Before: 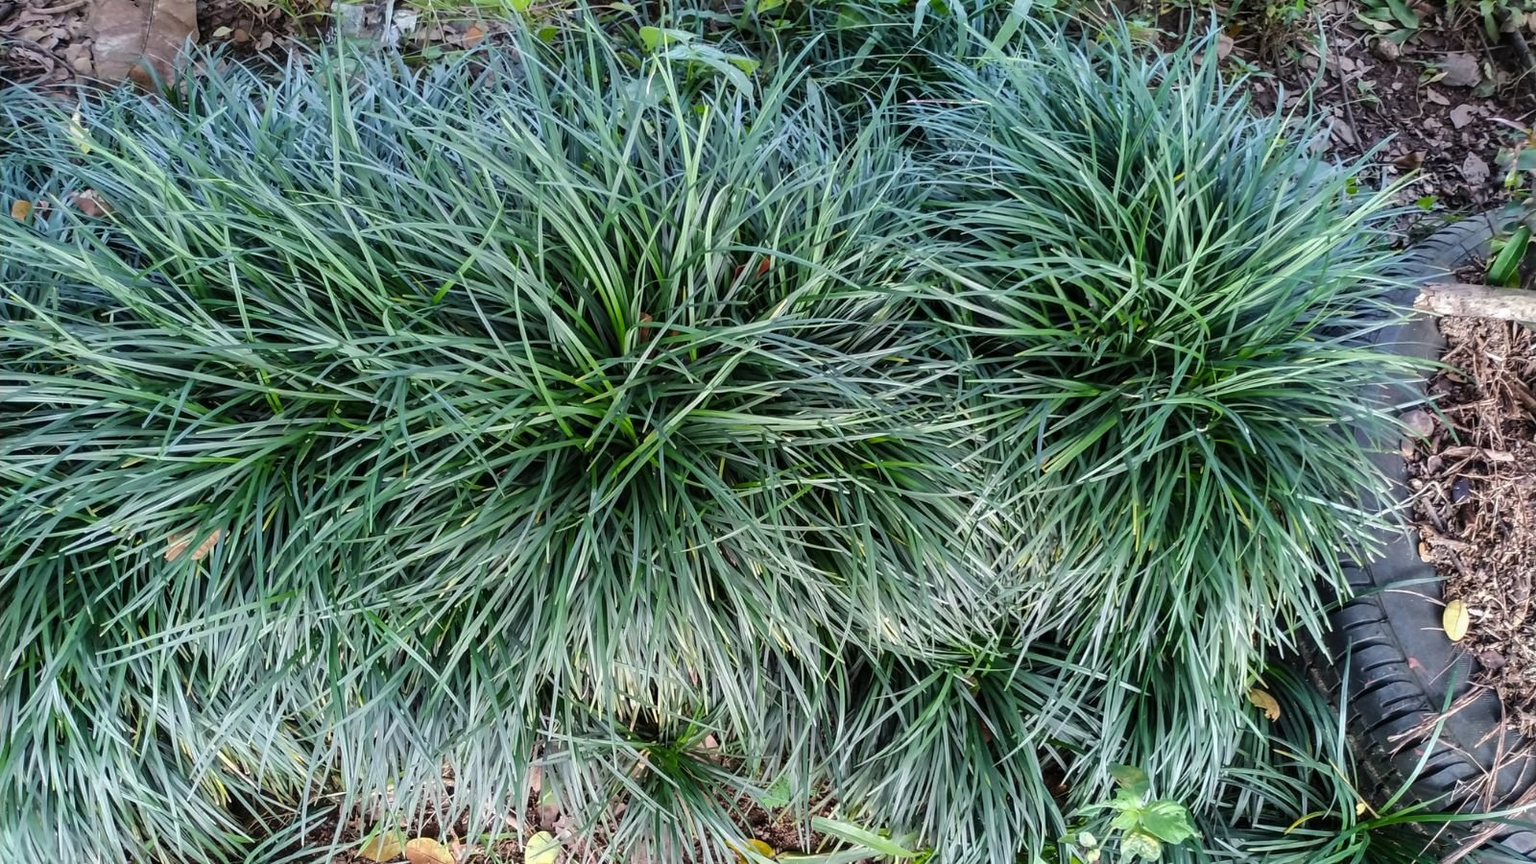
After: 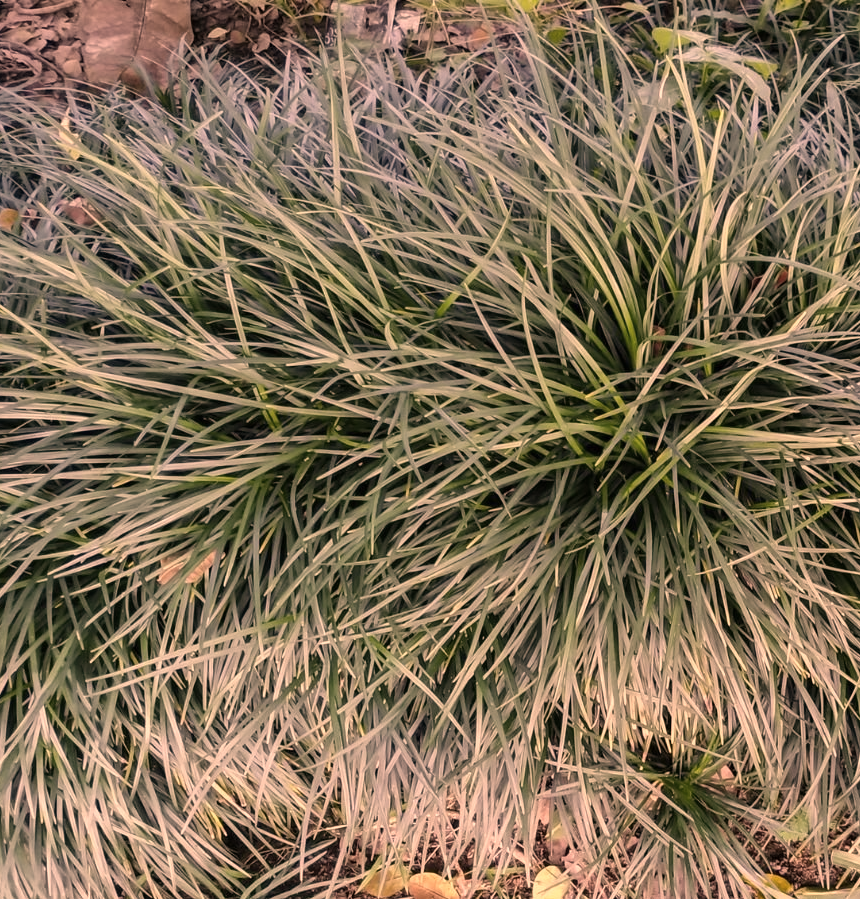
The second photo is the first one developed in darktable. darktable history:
shadows and highlights: low approximation 0.01, soften with gaussian
color correction: highlights a* 39.34, highlights b* 39.84, saturation 0.685
exposure: compensate exposure bias true, compensate highlight preservation false
crop: left 0.879%, right 45.336%, bottom 0.083%
